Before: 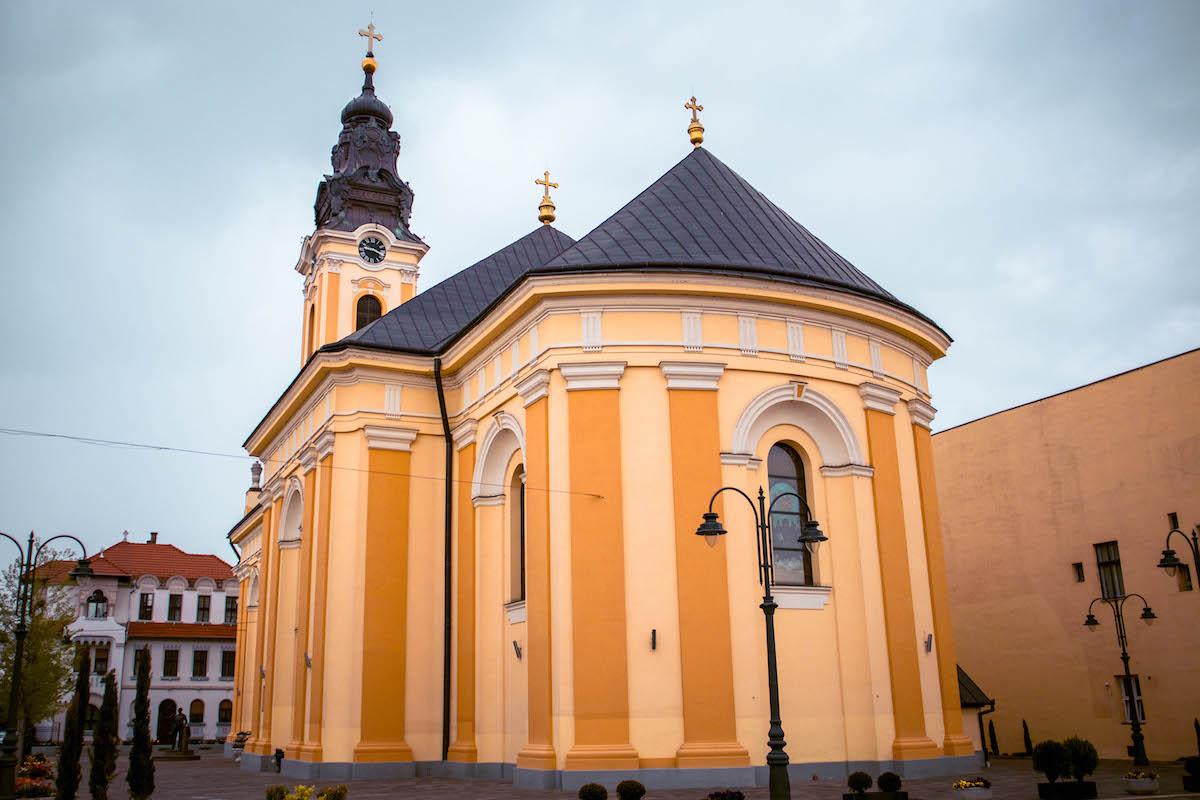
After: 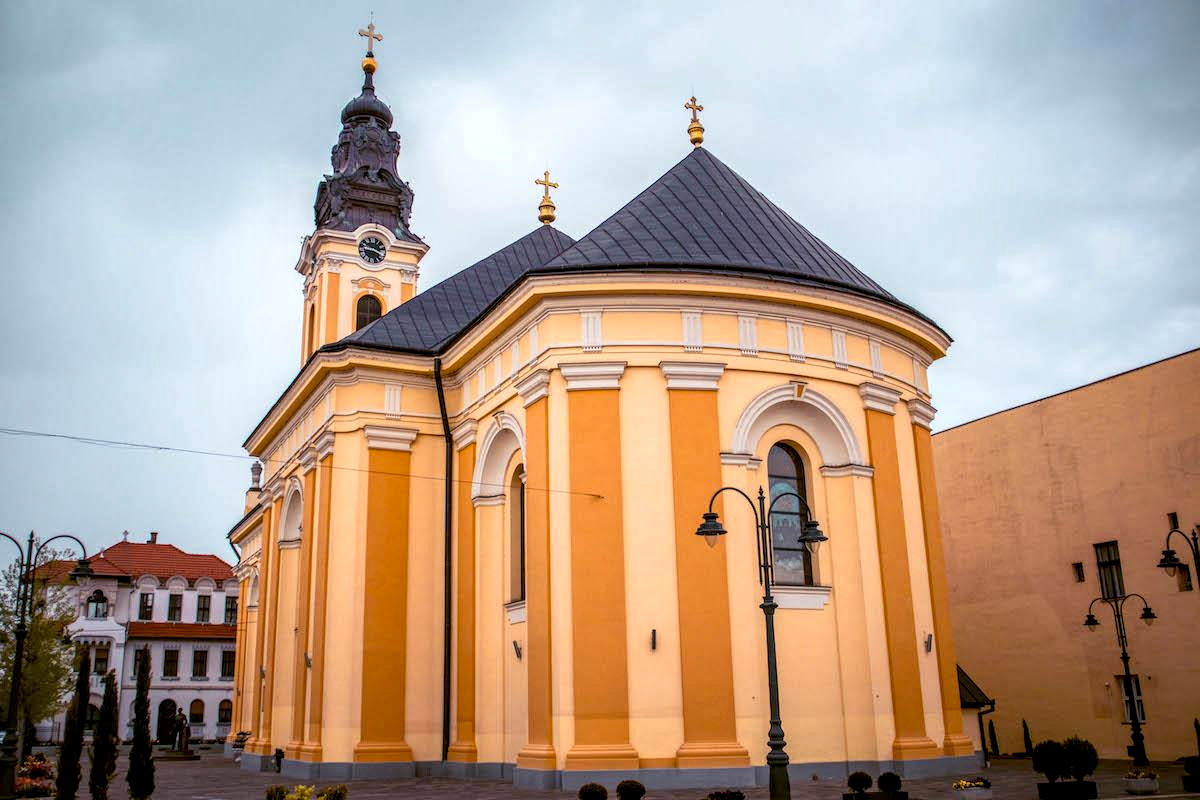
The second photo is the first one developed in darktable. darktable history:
color correction: highlights b* -0.017, saturation 1.08
local contrast: highlights 62%, detail 143%, midtone range 0.428
